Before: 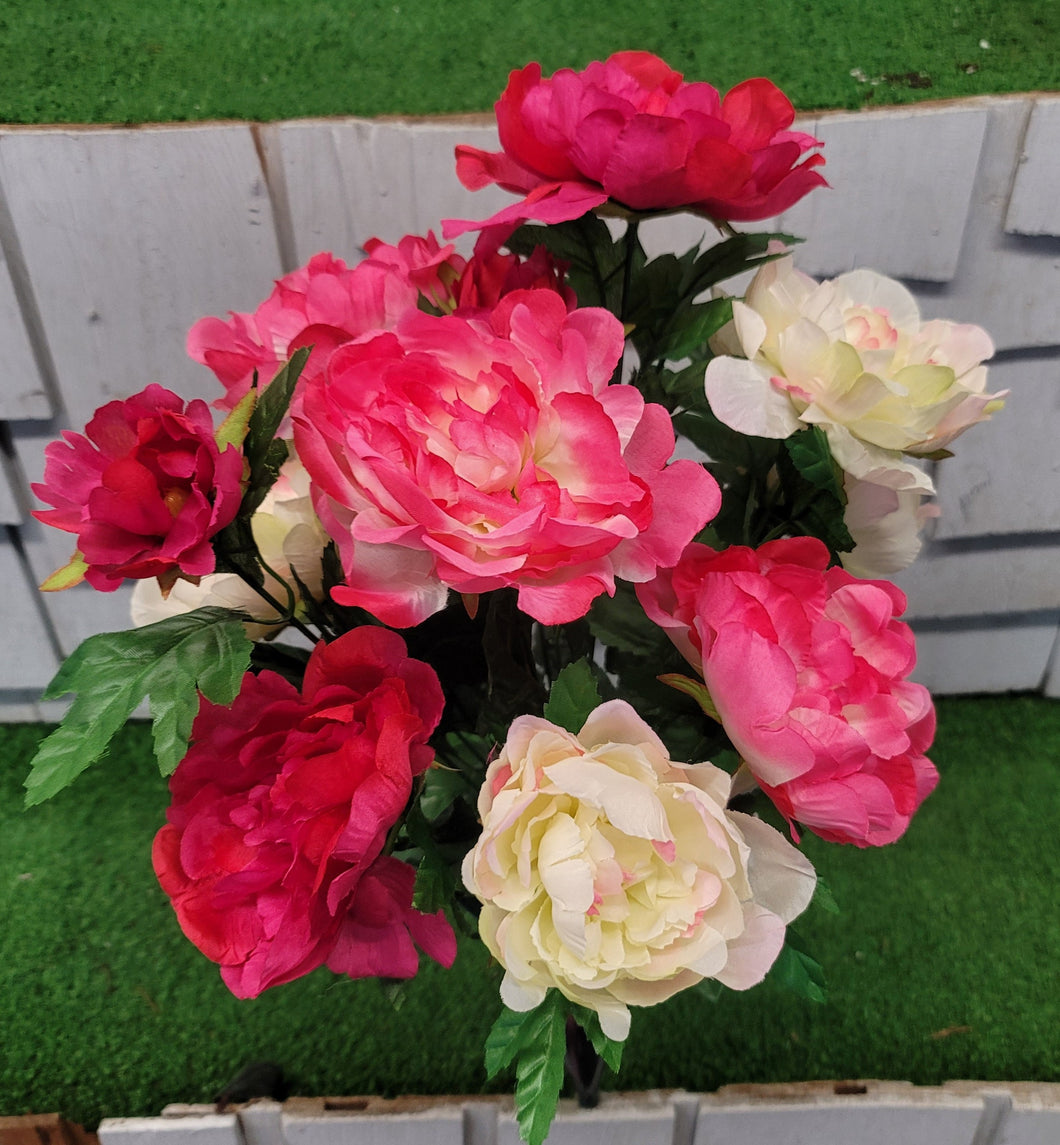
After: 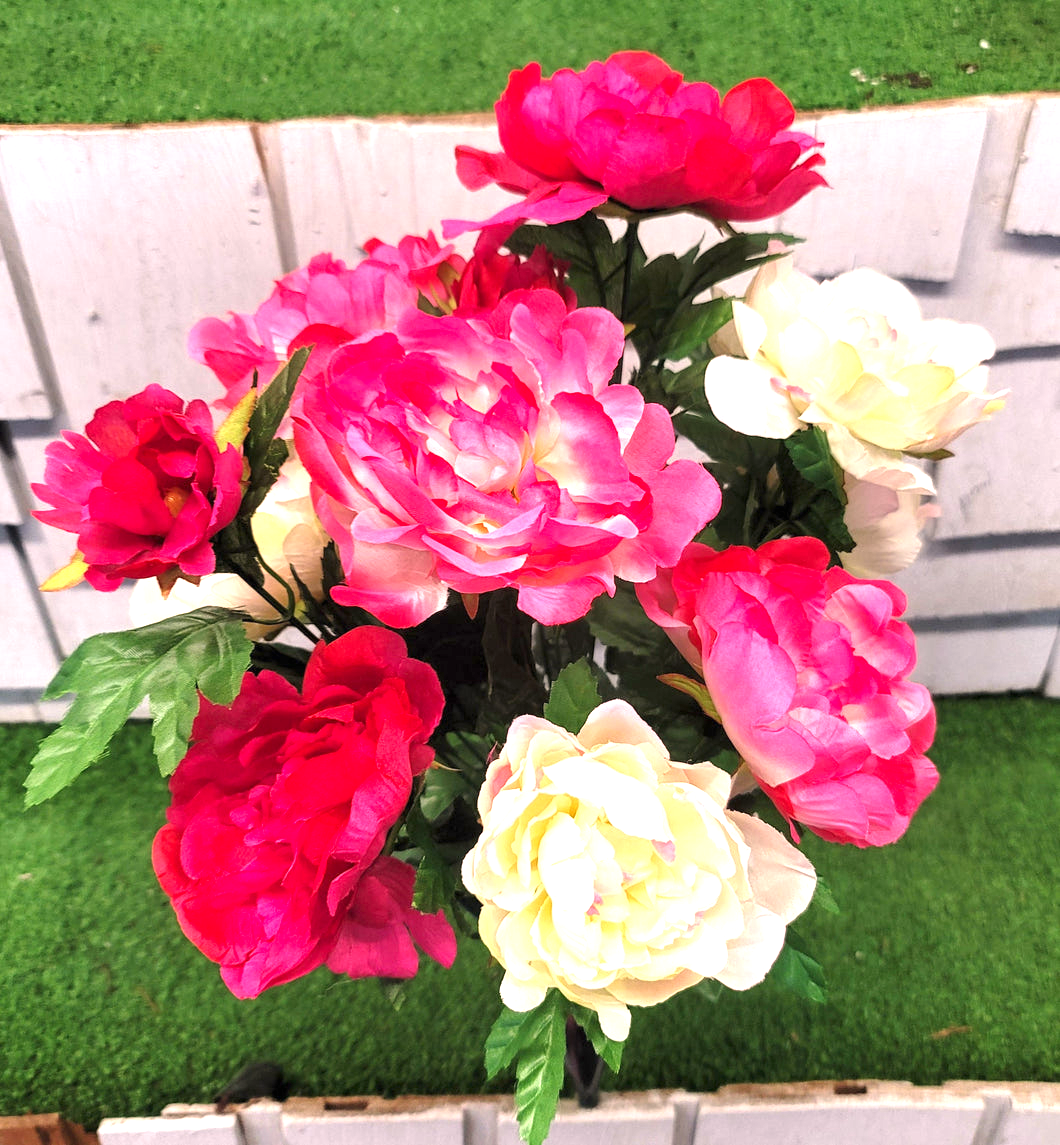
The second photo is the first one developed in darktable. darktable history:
exposure: black level correction 0, exposure 1.388 EV, compensate exposure bias true, compensate highlight preservation false
color correction: highlights a* 7.34, highlights b* 4.37
